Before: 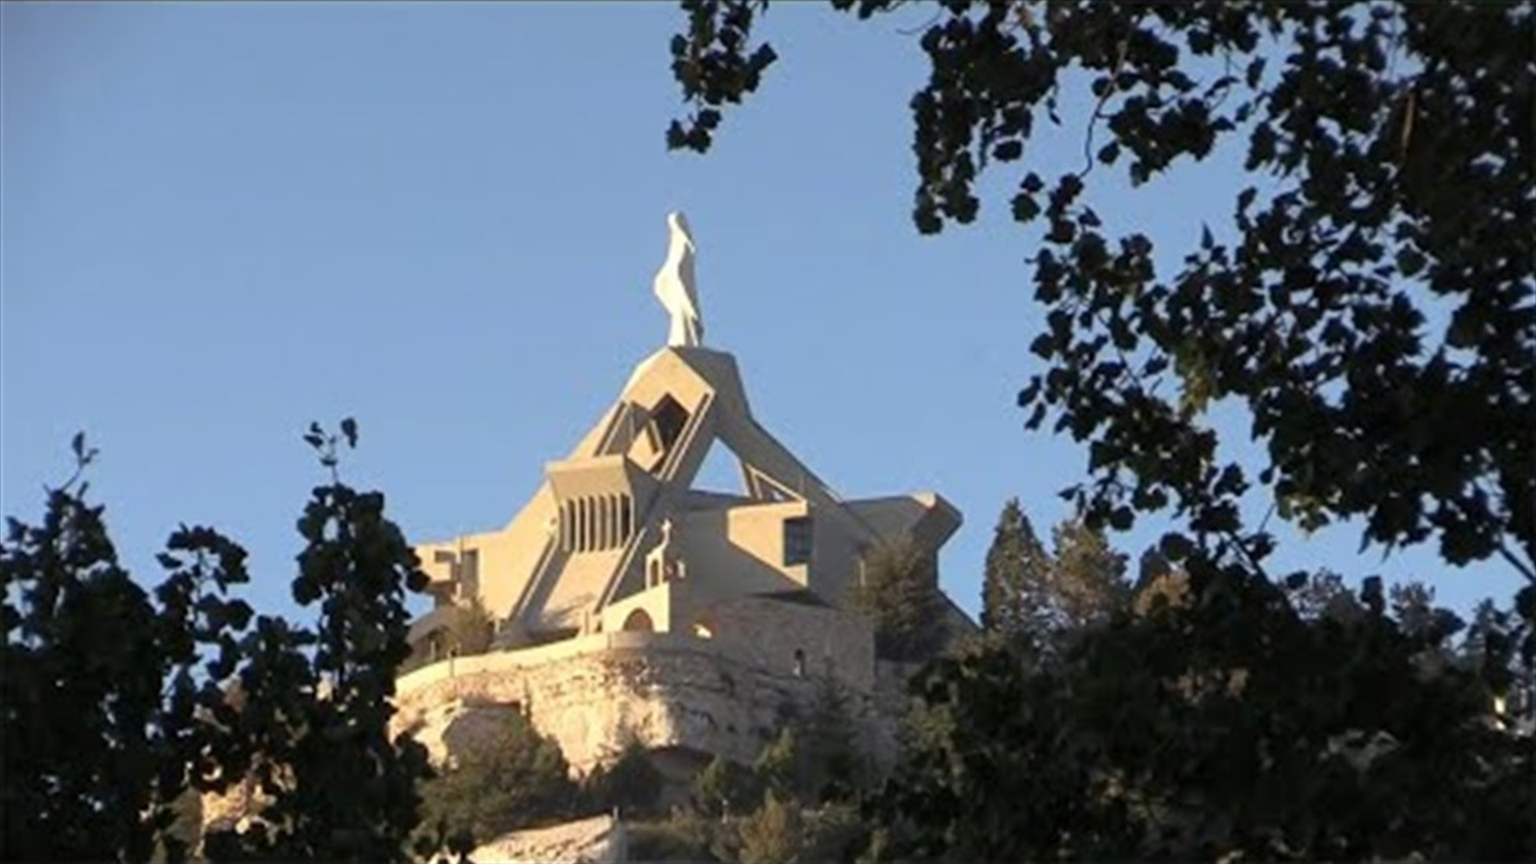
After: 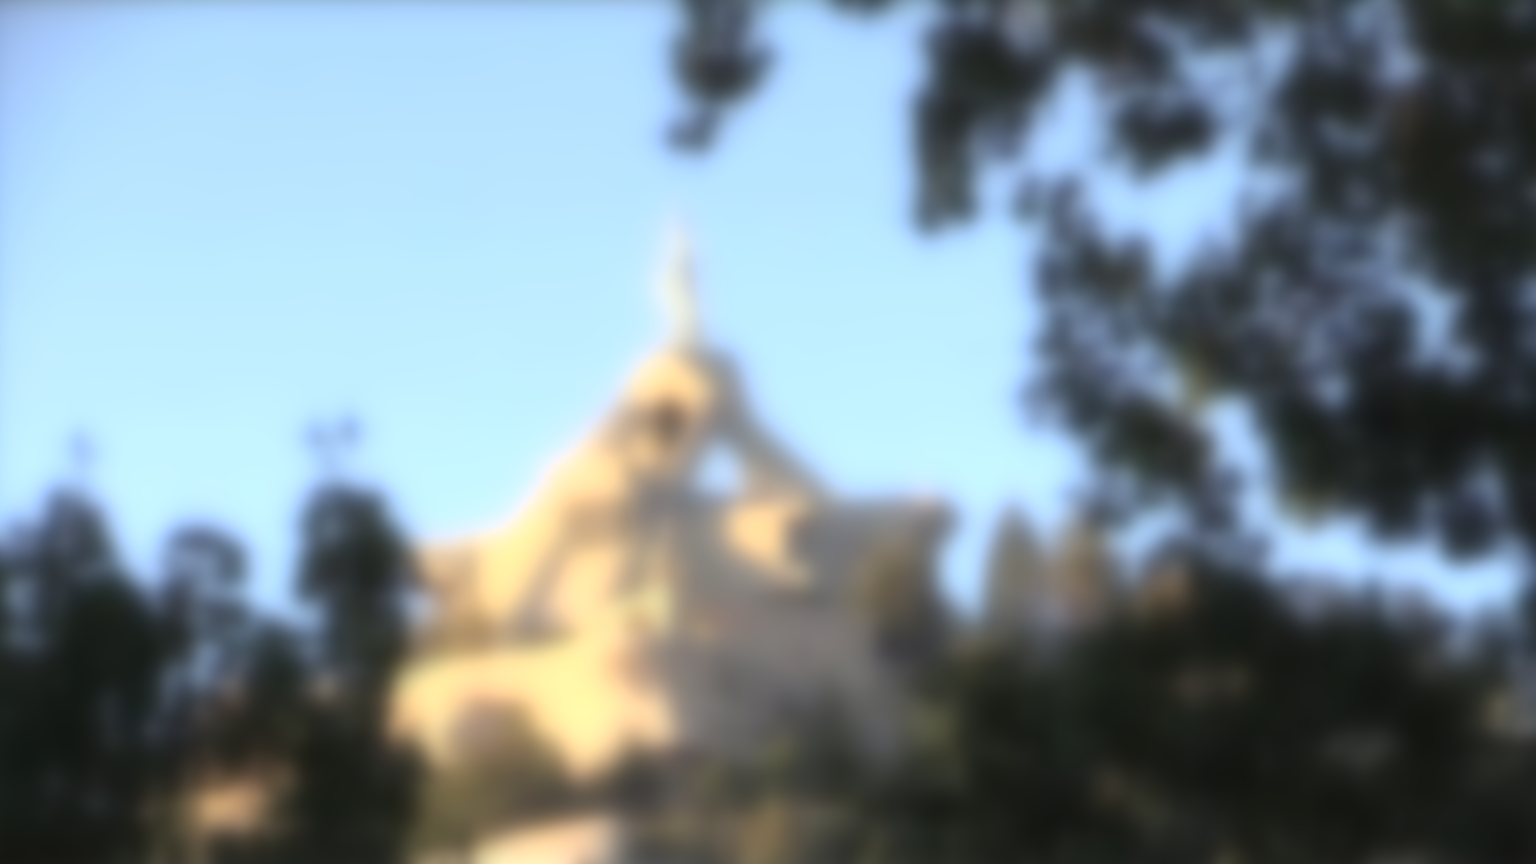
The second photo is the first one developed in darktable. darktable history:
lowpass: radius 16, unbound 0
exposure: black level correction 0, exposure 1.1 EV, compensate highlight preservation false
